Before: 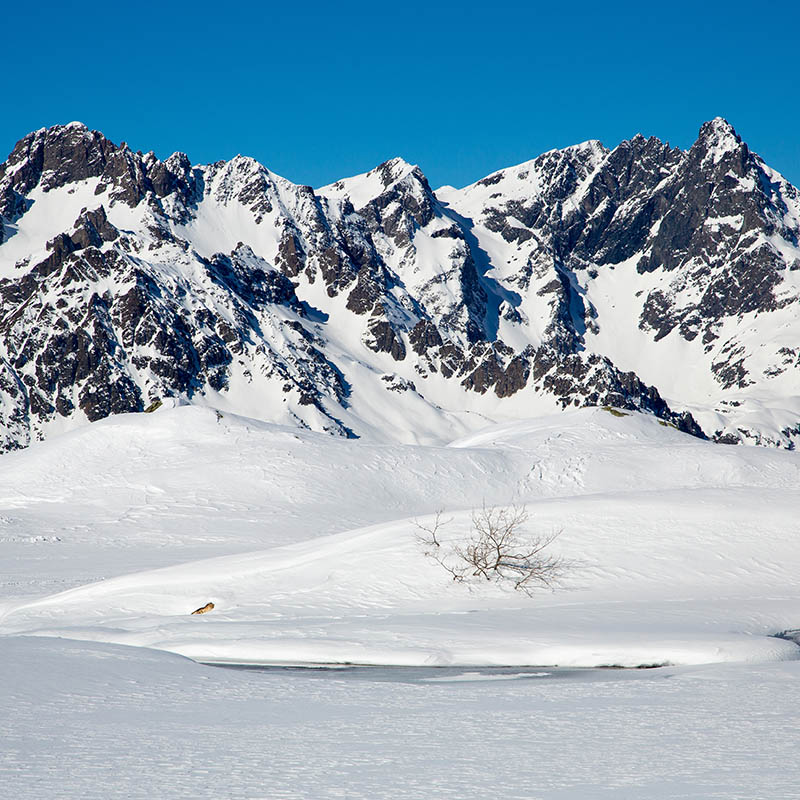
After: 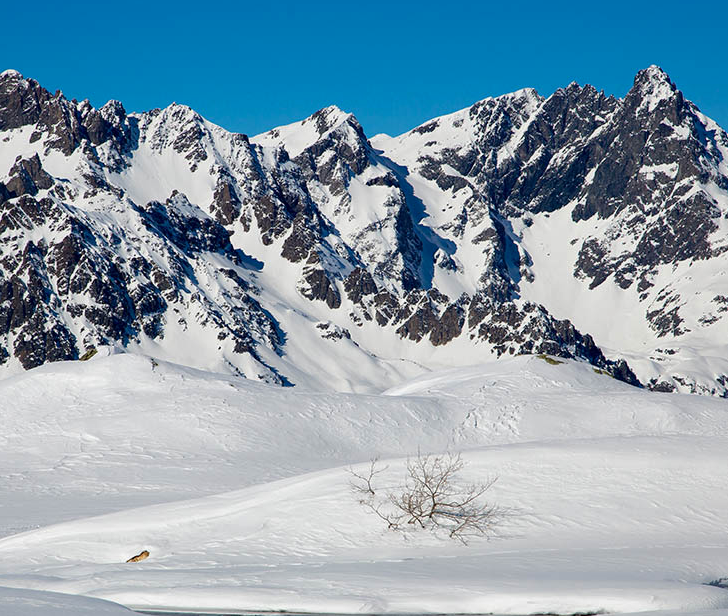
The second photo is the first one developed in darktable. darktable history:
crop: left 8.155%, top 6.611%, bottom 15.385%
shadows and highlights: shadows -20, white point adjustment -2, highlights -35
